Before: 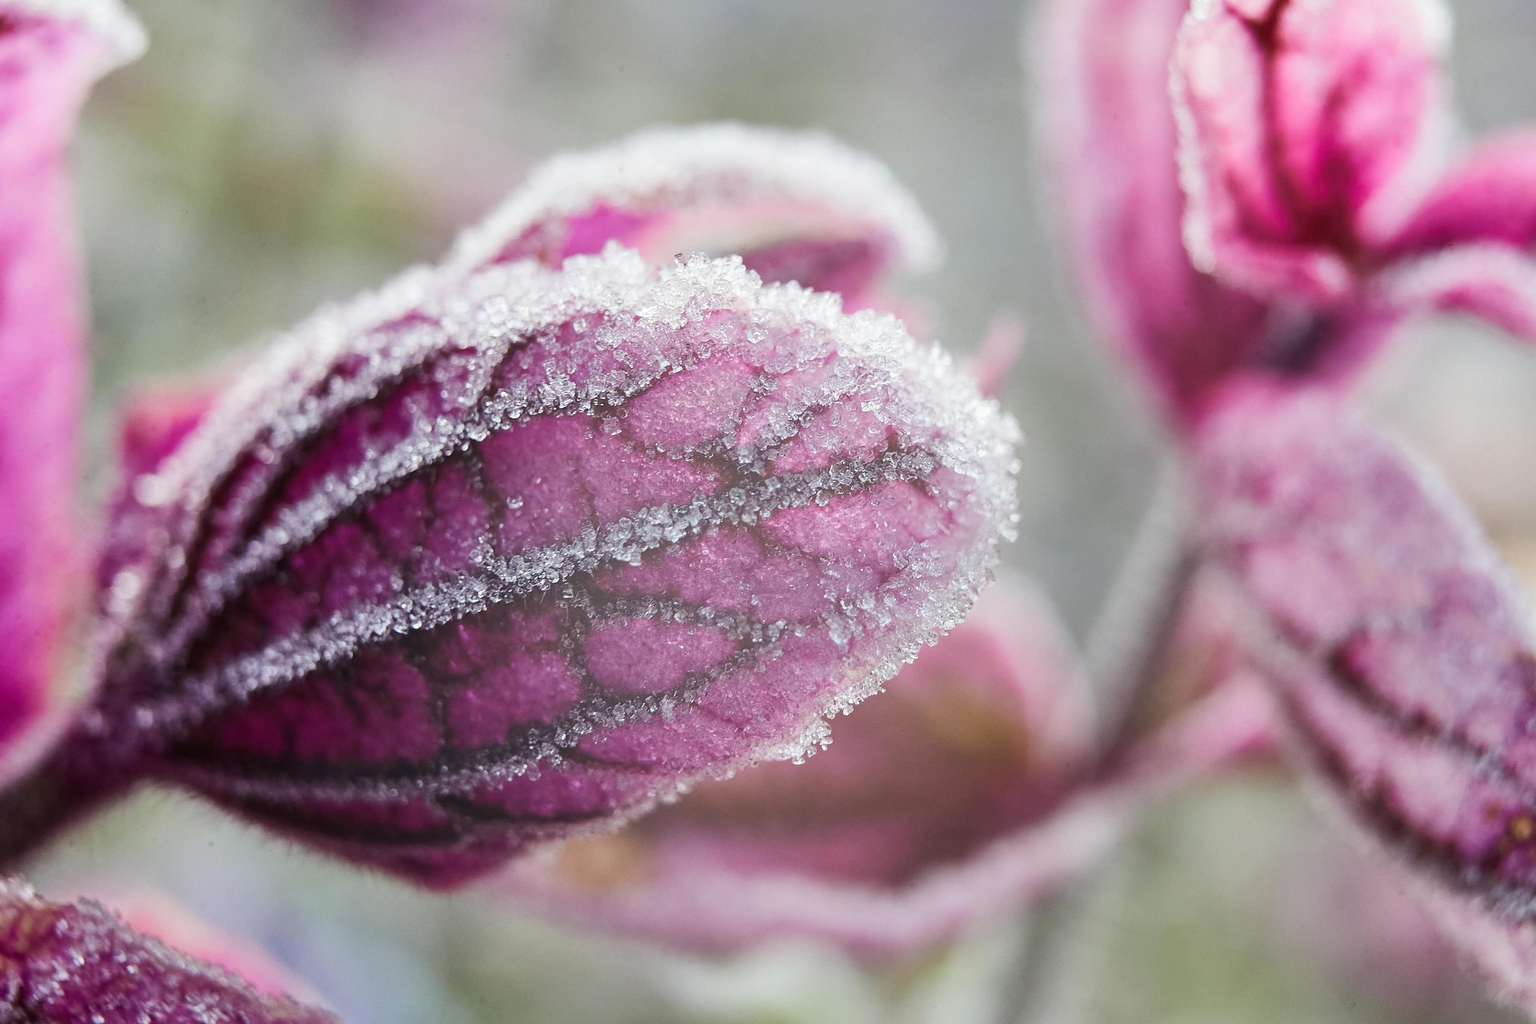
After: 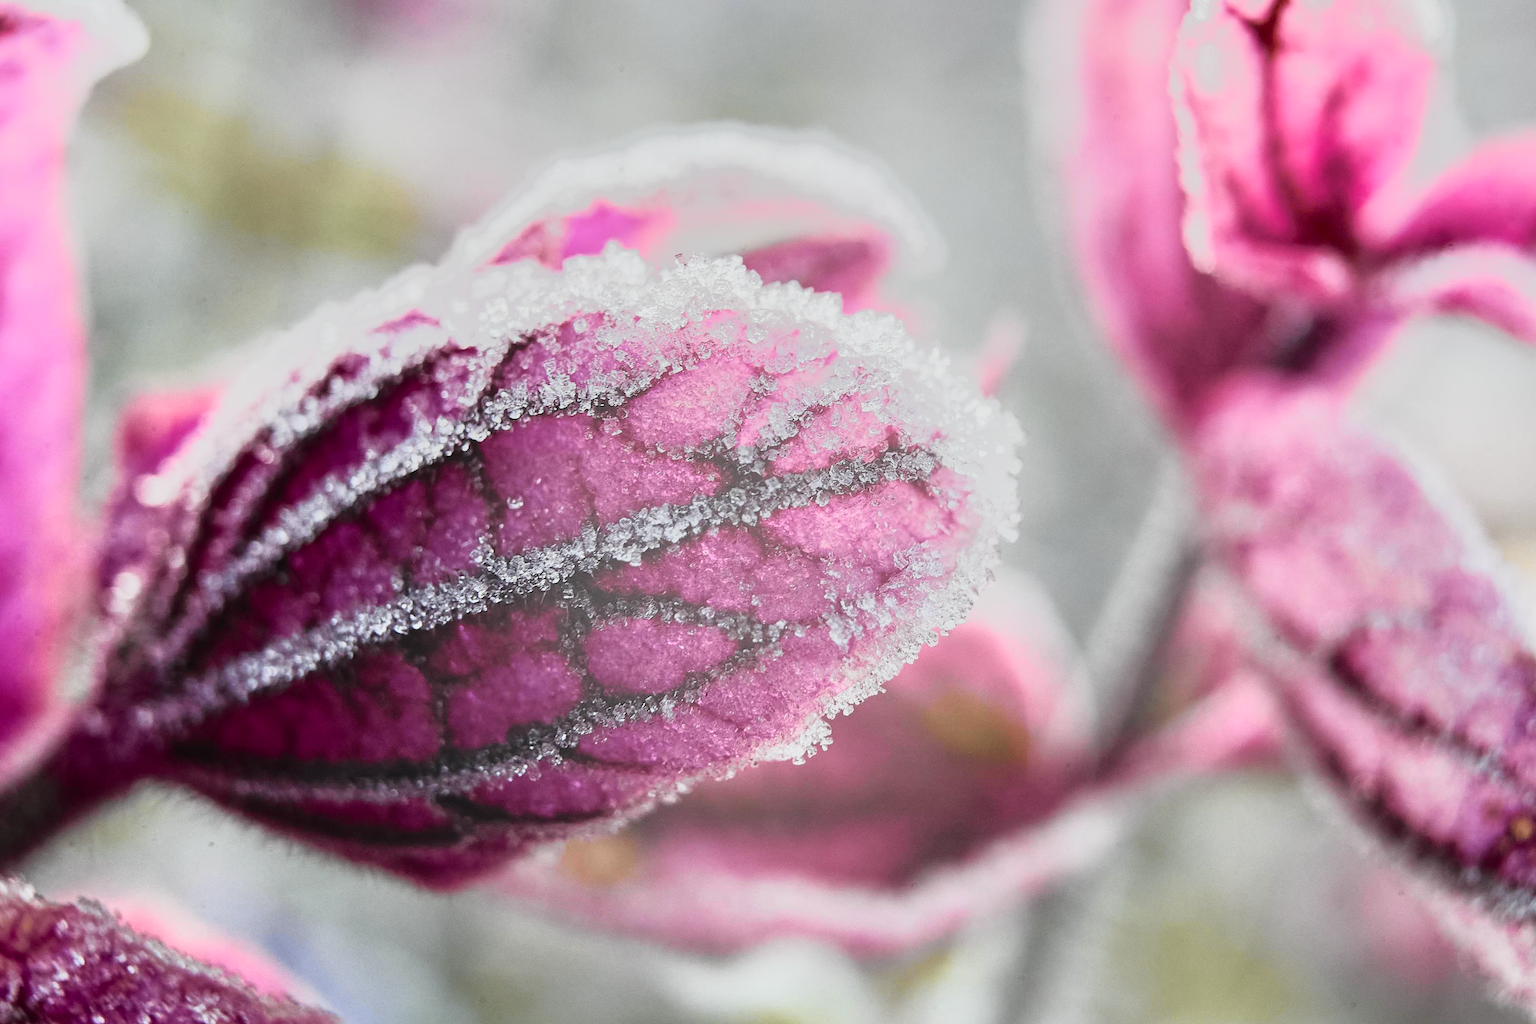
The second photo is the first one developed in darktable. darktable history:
tone equalizer: -7 EV -0.63 EV, -6 EV 1 EV, -5 EV -0.45 EV, -4 EV 0.43 EV, -3 EV 0.41 EV, -2 EV 0.15 EV, -1 EV -0.15 EV, +0 EV -0.39 EV, smoothing diameter 25%, edges refinement/feathering 10, preserve details guided filter
tone curve: curves: ch0 [(0, 0.009) (0.105, 0.08) (0.195, 0.18) (0.283, 0.316) (0.384, 0.434) (0.485, 0.531) (0.638, 0.69) (0.81, 0.872) (1, 0.977)]; ch1 [(0, 0) (0.161, 0.092) (0.35, 0.33) (0.379, 0.401) (0.456, 0.469) (0.502, 0.5) (0.525, 0.514) (0.586, 0.617) (0.635, 0.655) (1, 1)]; ch2 [(0, 0) (0.371, 0.362) (0.437, 0.437) (0.48, 0.49) (0.53, 0.515) (0.56, 0.571) (0.622, 0.606) (1, 1)], color space Lab, independent channels, preserve colors none
